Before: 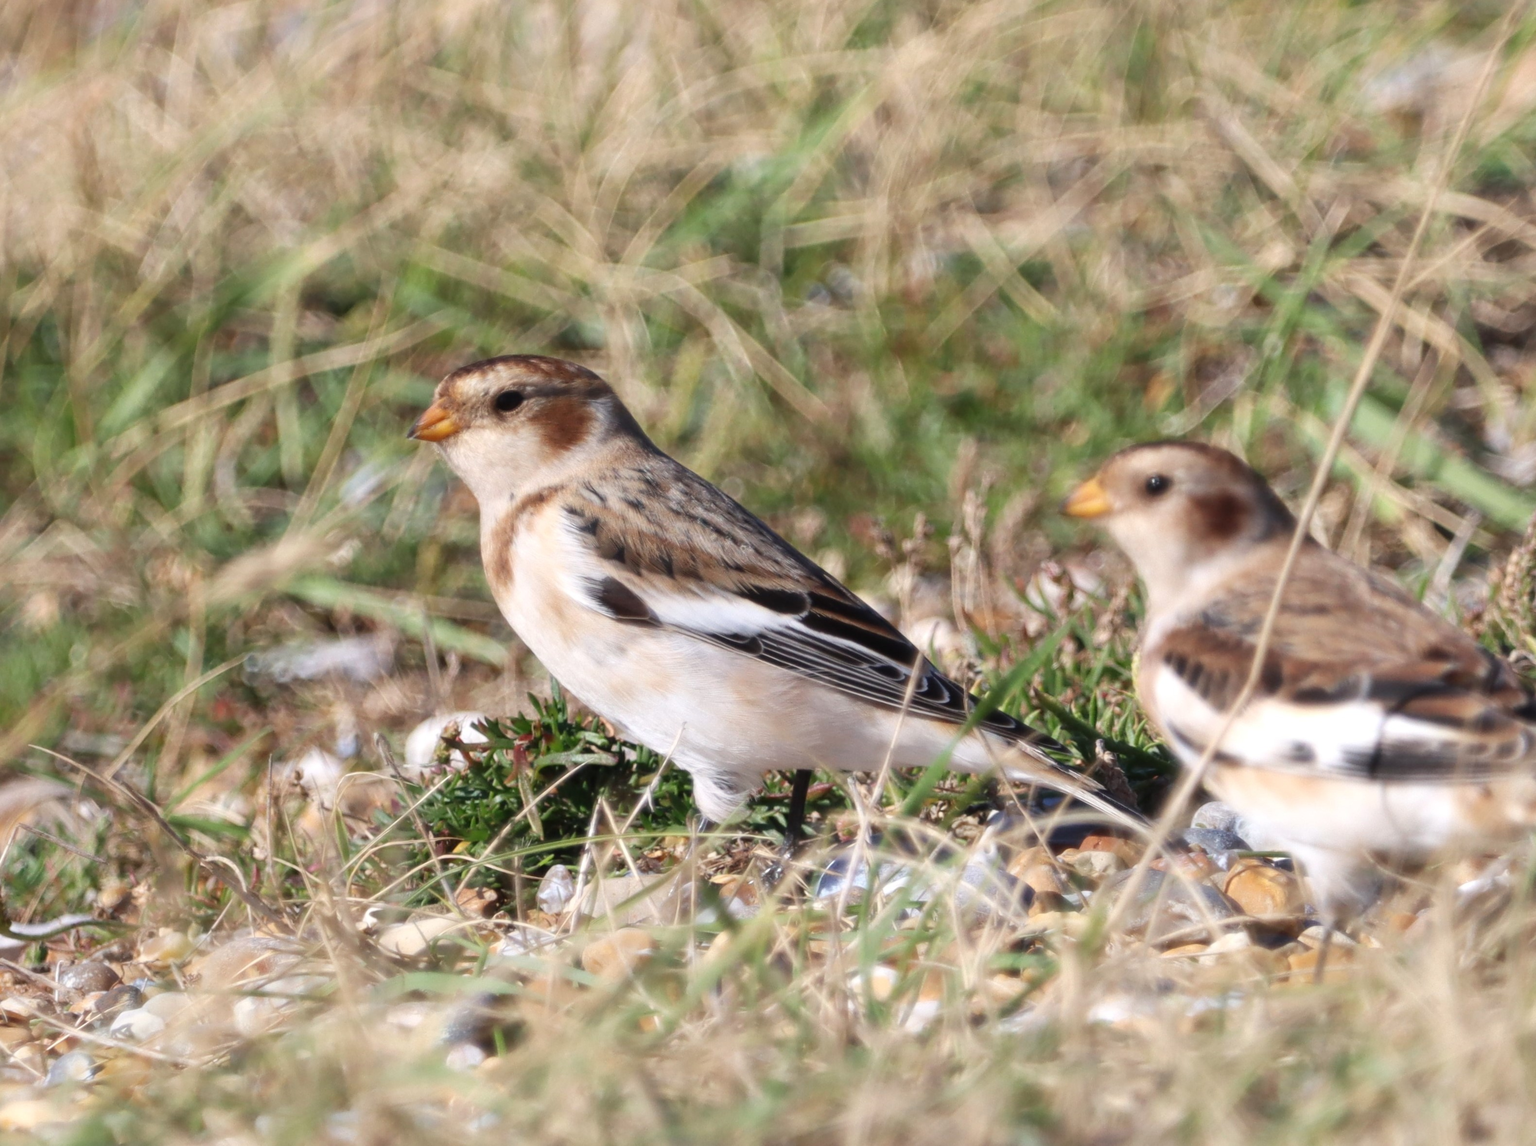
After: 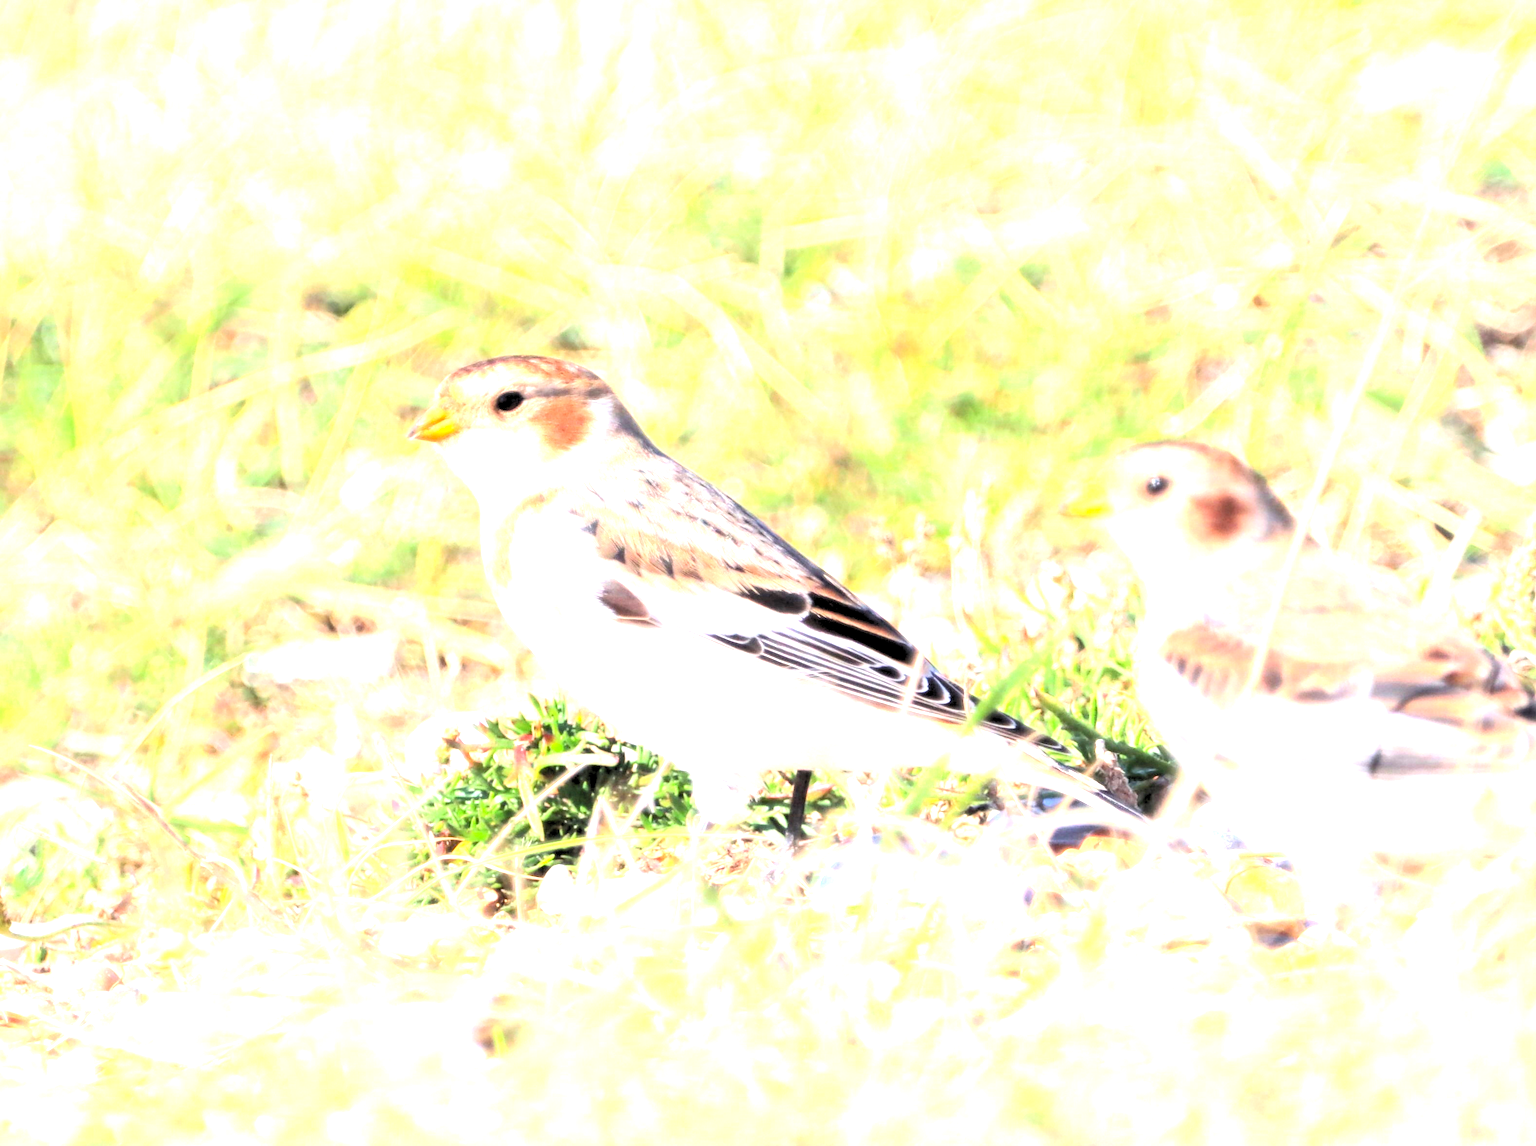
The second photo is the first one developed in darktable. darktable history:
rgb levels: levels [[0.029, 0.461, 0.922], [0, 0.5, 1], [0, 0.5, 1]]
contrast brightness saturation: contrast 0.2, brightness 0.16, saturation 0.22
exposure: black level correction 0.001, exposure 2.607 EV, compensate exposure bias true, compensate highlight preservation false
